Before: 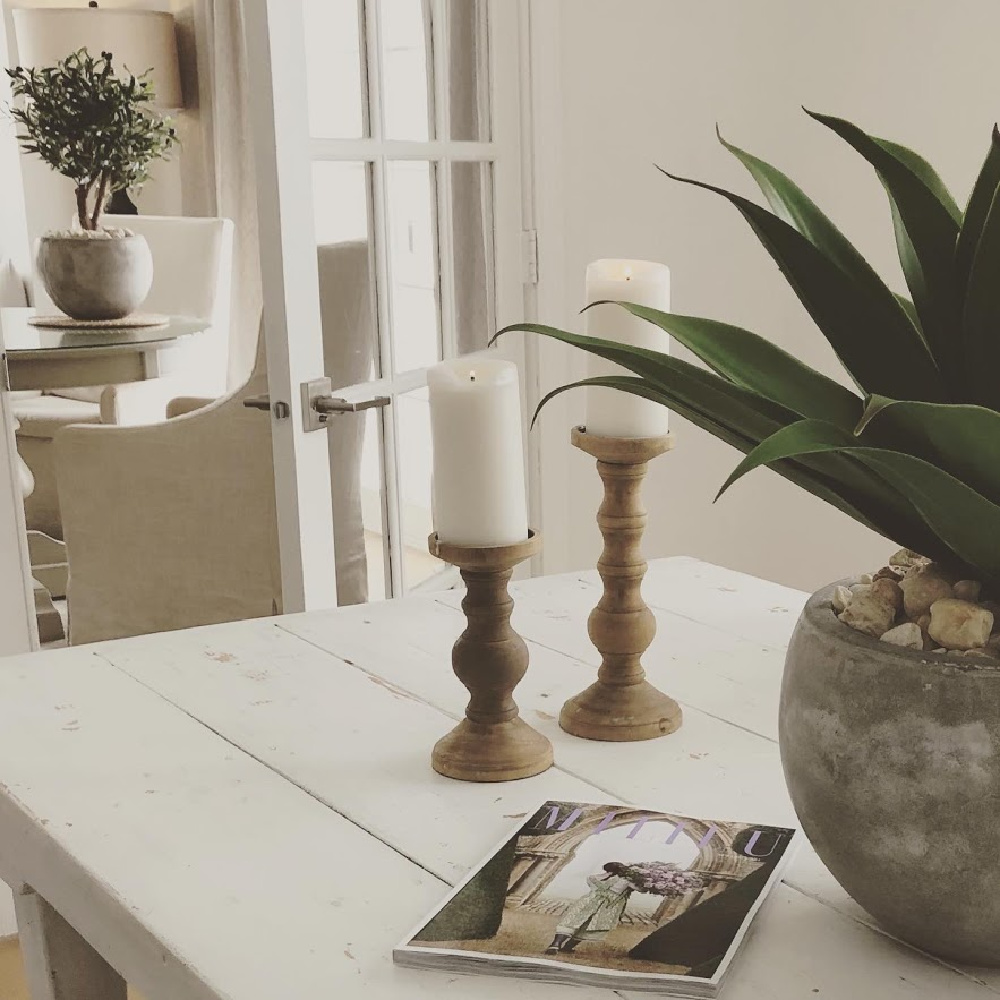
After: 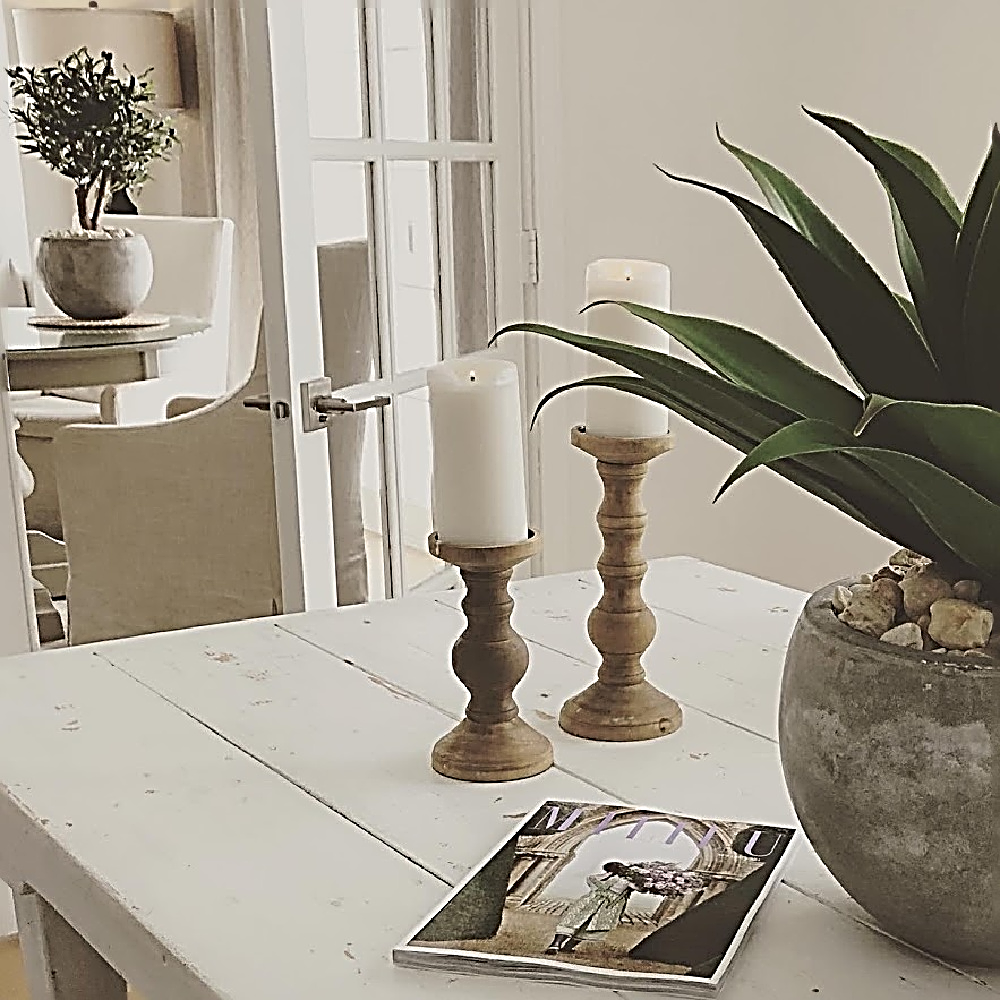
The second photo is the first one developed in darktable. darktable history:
sharpen: radius 3.163, amount 1.72
